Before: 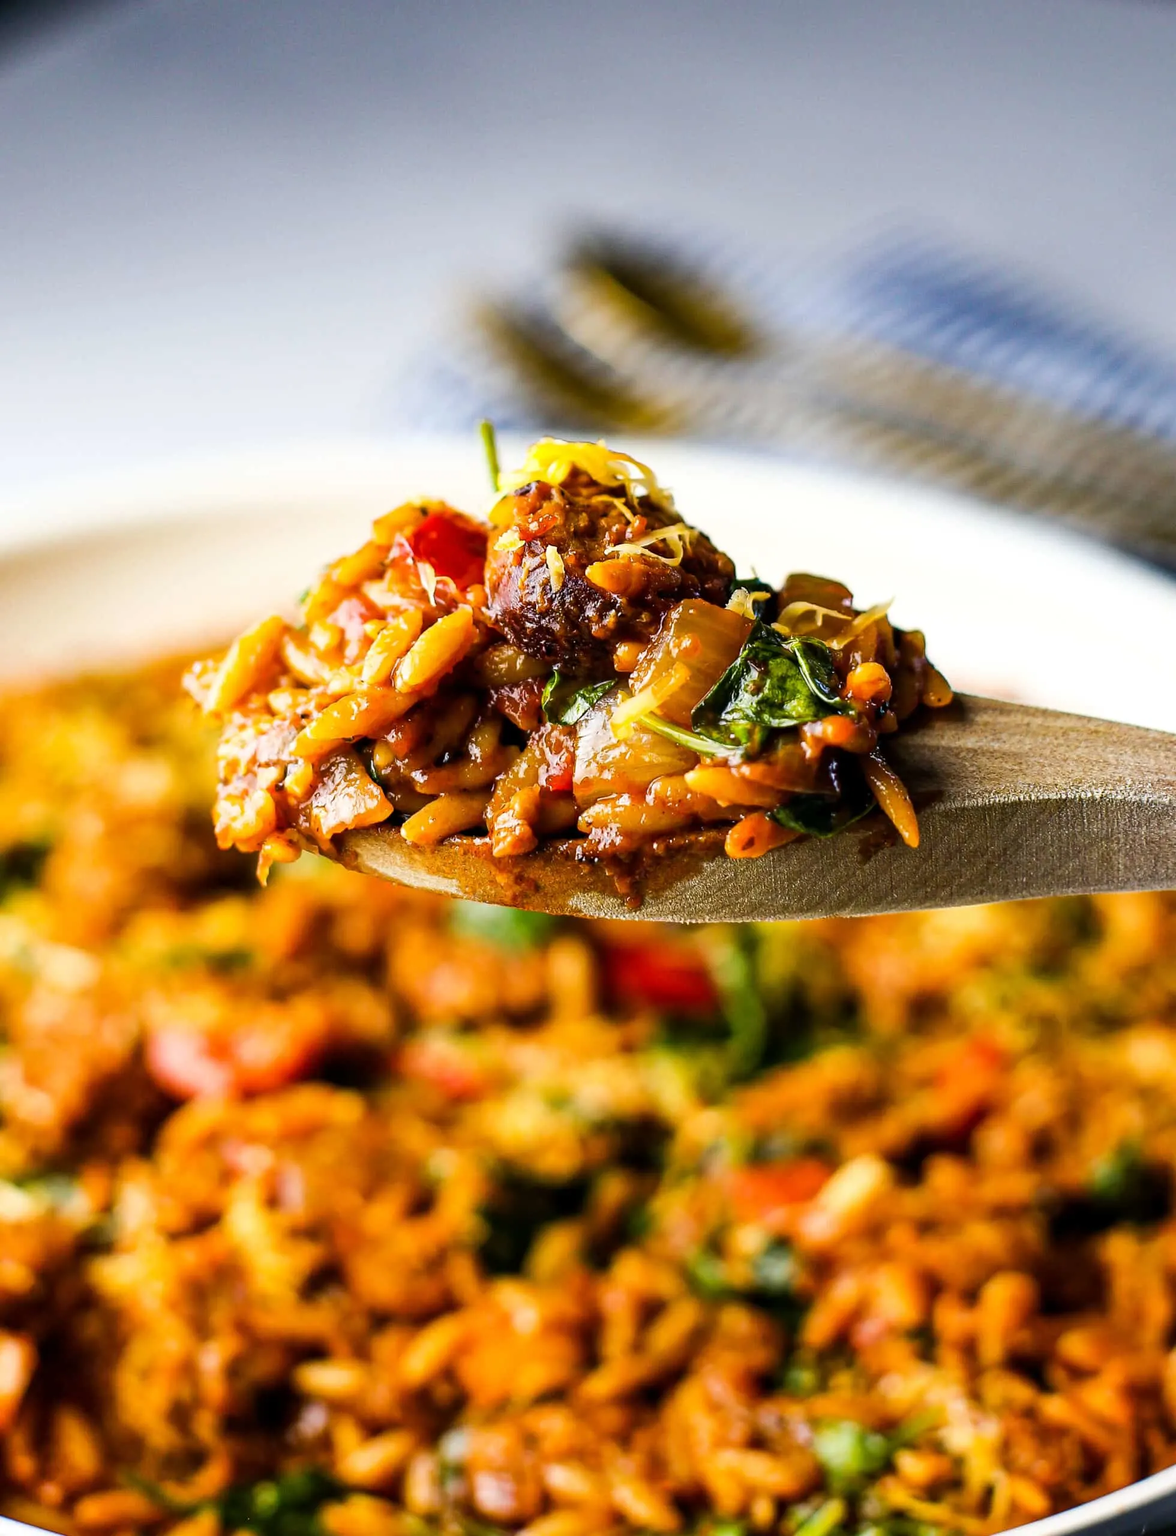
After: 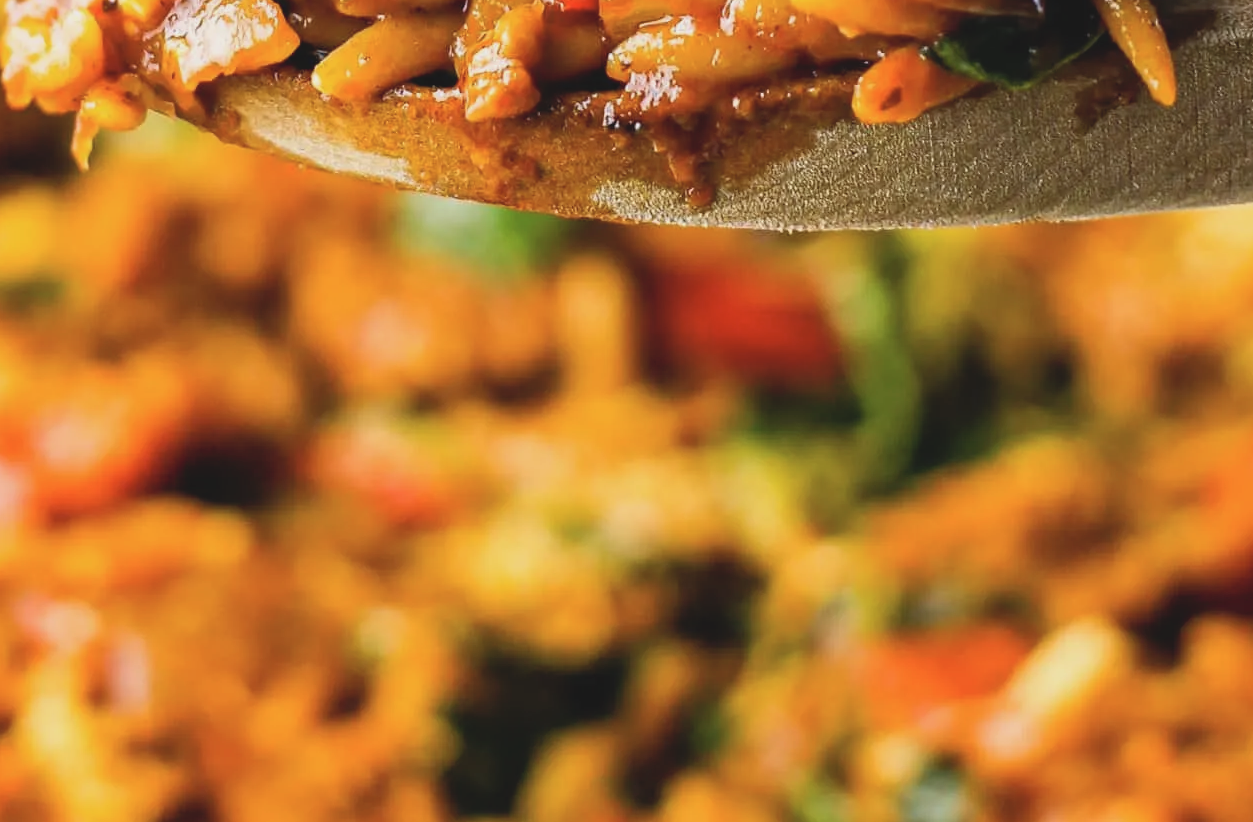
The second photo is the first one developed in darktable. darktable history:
crop: left 18.209%, top 51.055%, right 17.625%, bottom 16.828%
contrast brightness saturation: contrast -0.139, brightness 0.053, saturation -0.122
